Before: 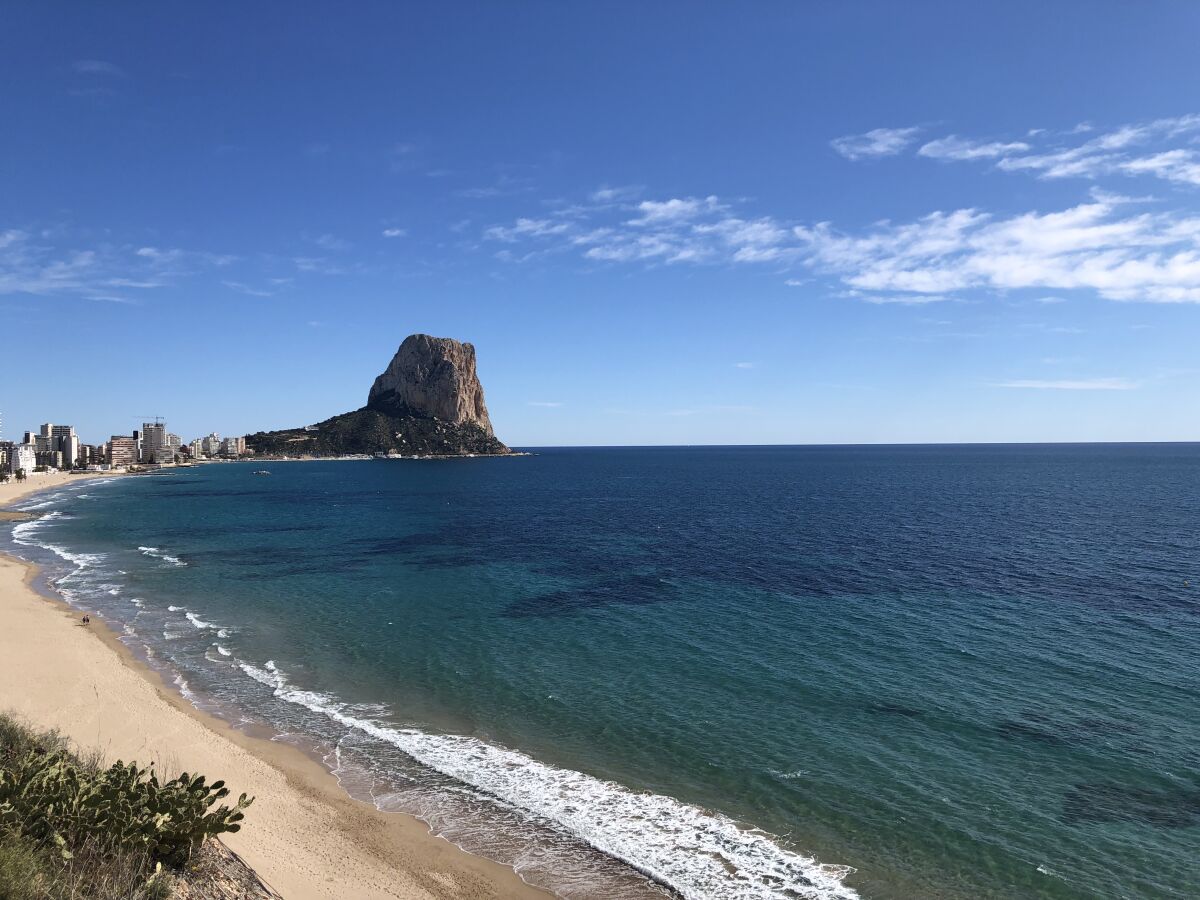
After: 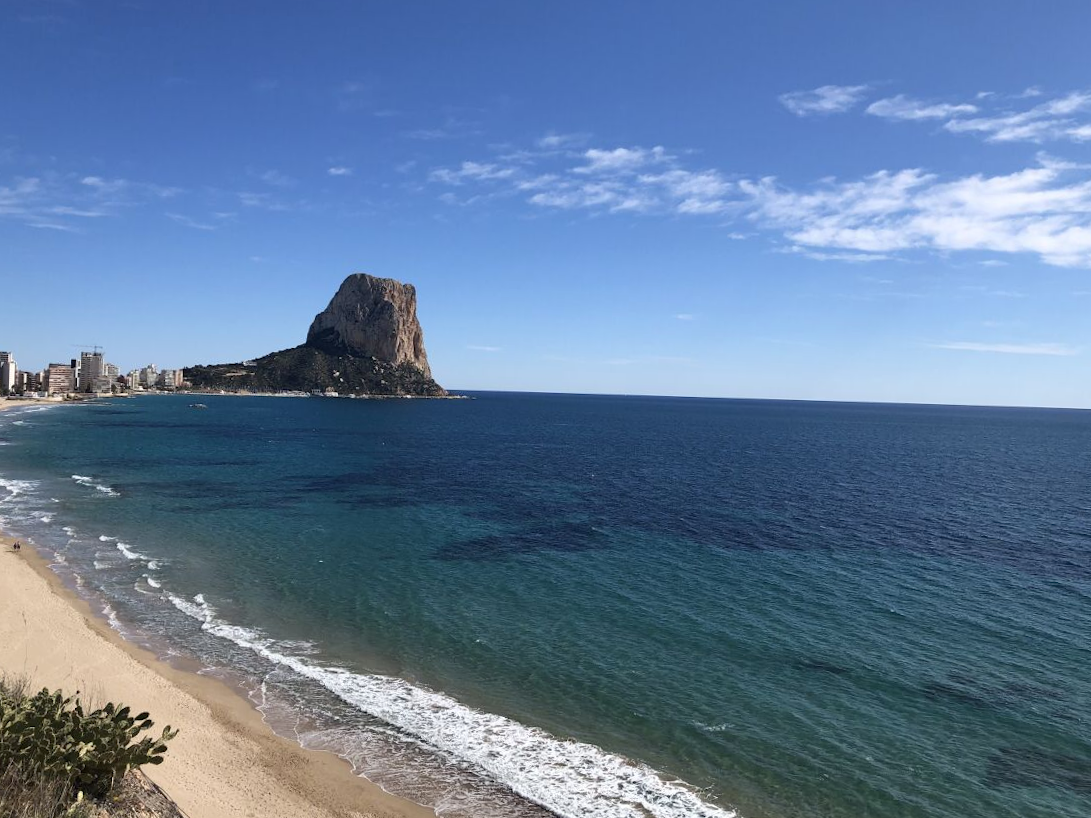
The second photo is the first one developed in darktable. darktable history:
crop and rotate: angle -2.16°, left 3.106%, top 3.861%, right 1.444%, bottom 0.625%
